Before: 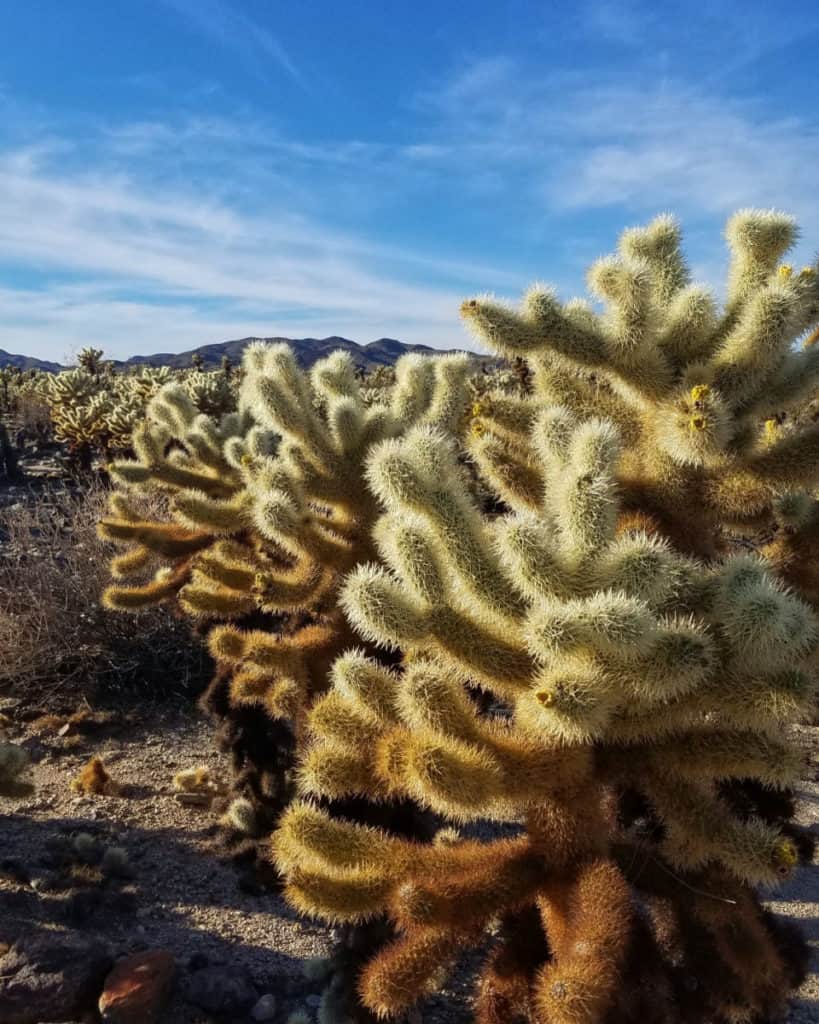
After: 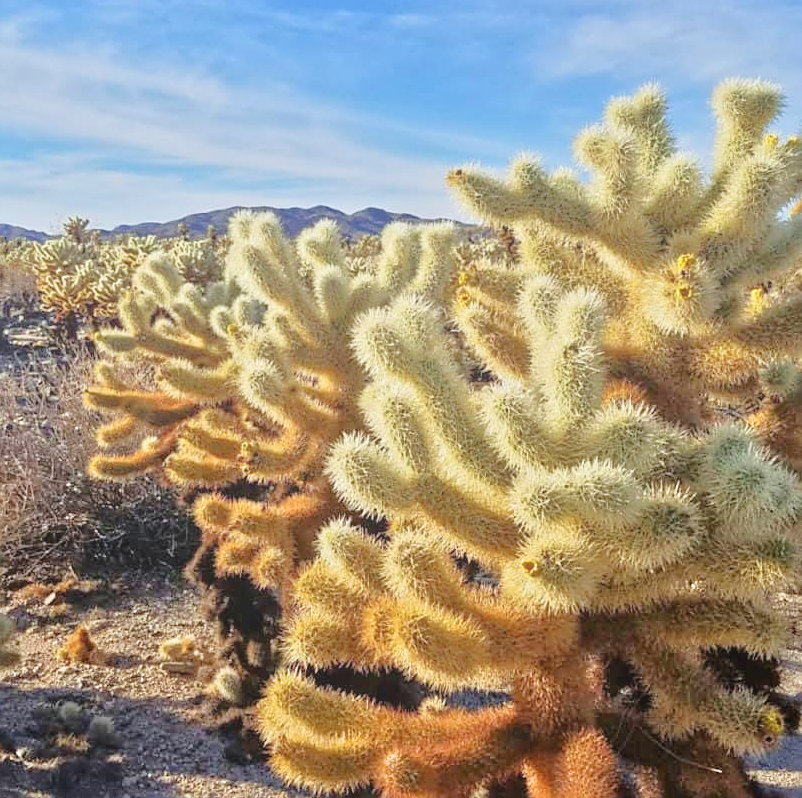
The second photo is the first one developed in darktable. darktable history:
tone equalizer: -8 EV 2 EV, -7 EV 2 EV, -6 EV 2 EV, -5 EV 2 EV, -4 EV 2 EV, -3 EV 1.5 EV, -2 EV 1 EV, -1 EV 0.5 EV
bloom: size 38%, threshold 95%, strength 30%
crop and rotate: left 1.814%, top 12.818%, right 0.25%, bottom 9.225%
filmic rgb: black relative exposure -14.19 EV, white relative exposure 3.39 EV, hardness 7.89, preserve chrominance max RGB
sharpen: on, module defaults
